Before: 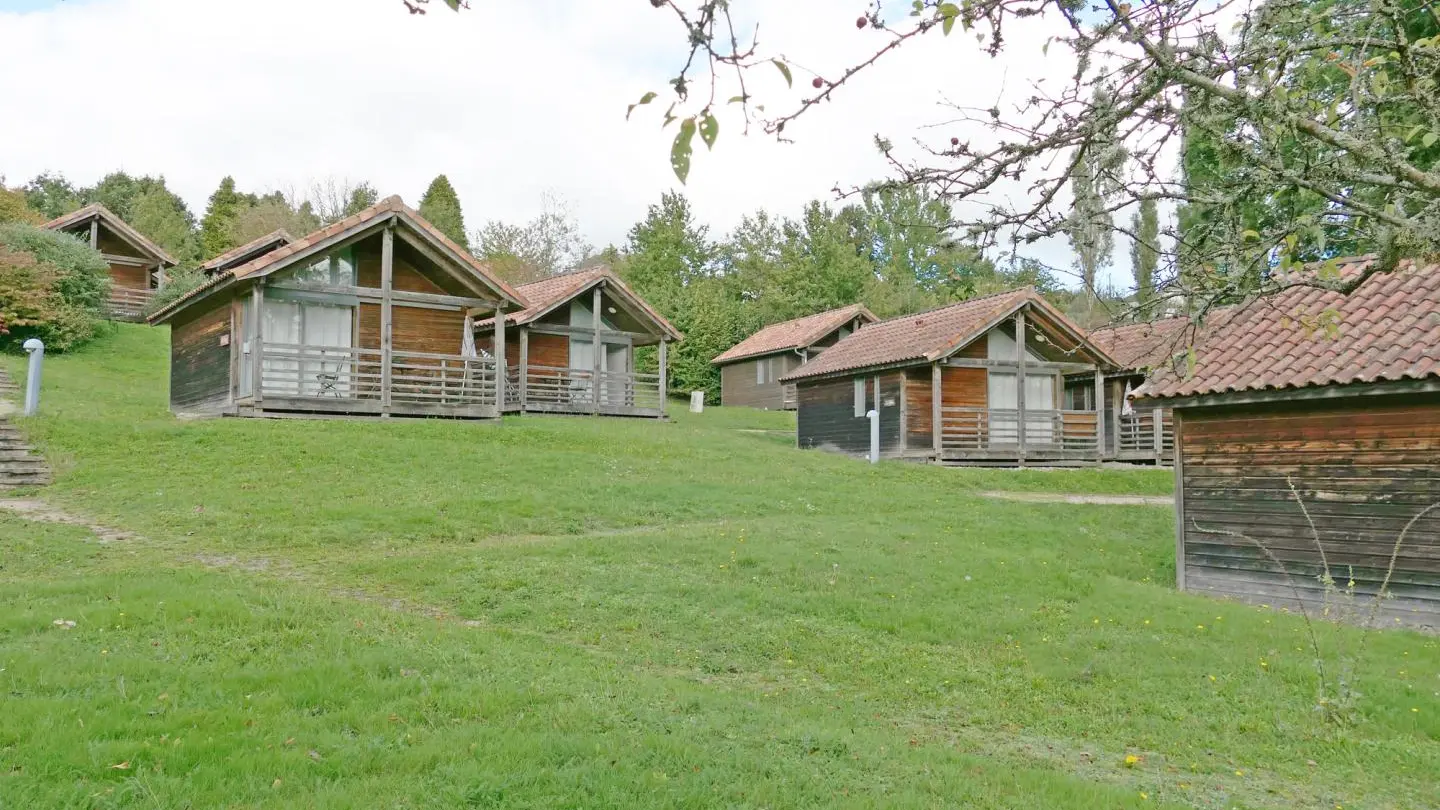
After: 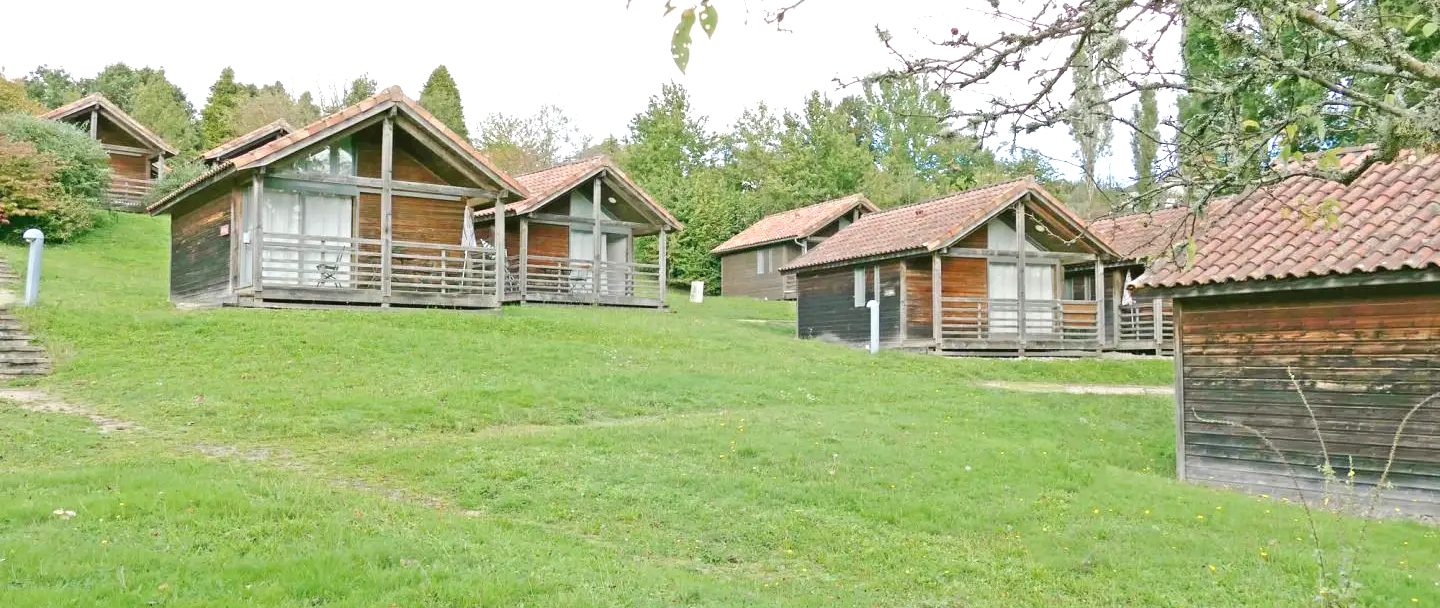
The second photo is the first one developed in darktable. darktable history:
crop: top 13.67%, bottom 11.203%
exposure: black level correction 0, exposure 0.593 EV, compensate exposure bias true, compensate highlight preservation false
levels: white 99.97%
